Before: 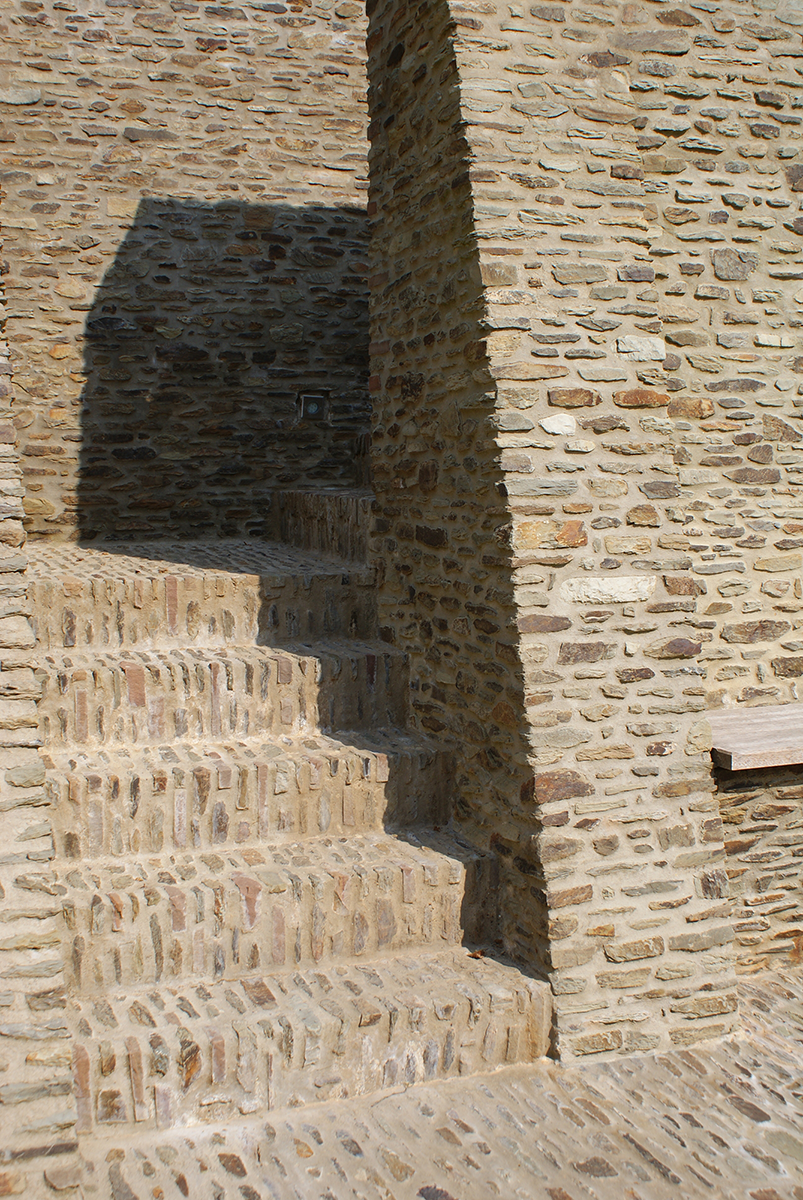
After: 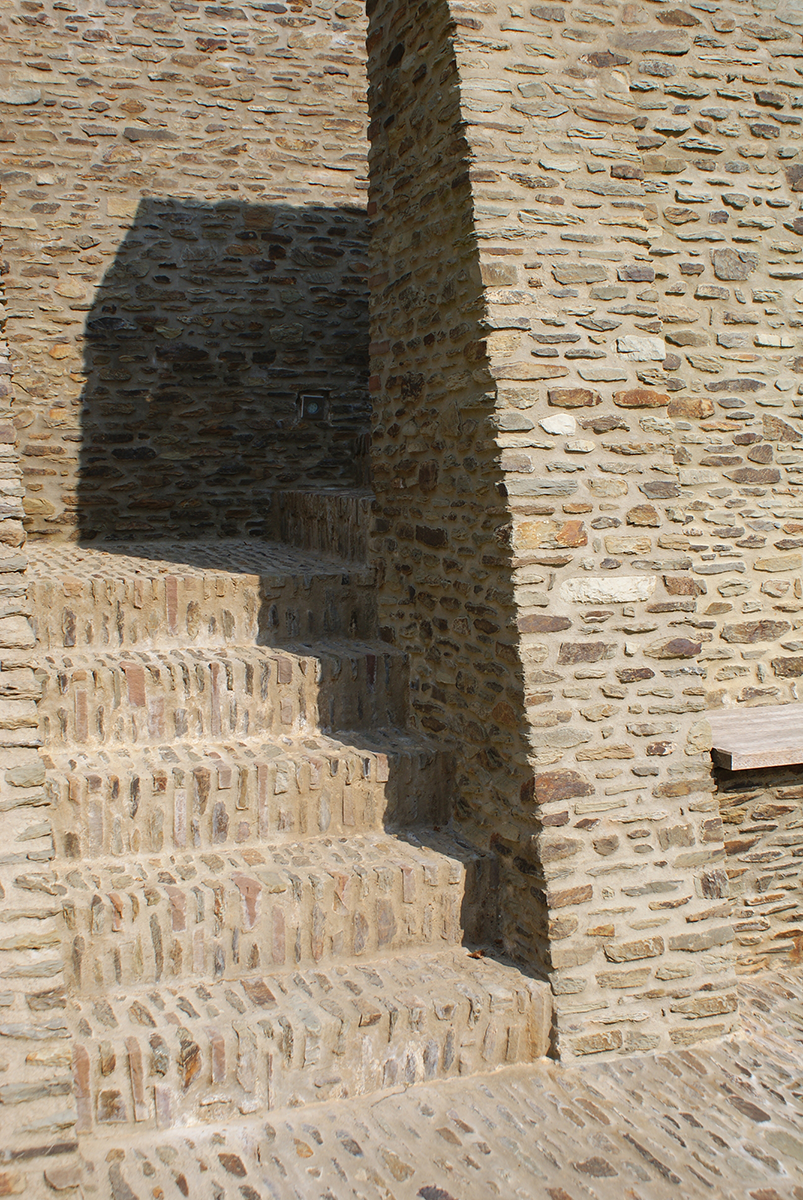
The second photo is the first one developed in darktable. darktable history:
local contrast: mode bilateral grid, contrast 99, coarseness 100, detail 91%, midtone range 0.2
shadows and highlights: shadows -10.08, white point adjustment 1.47, highlights 9.84
